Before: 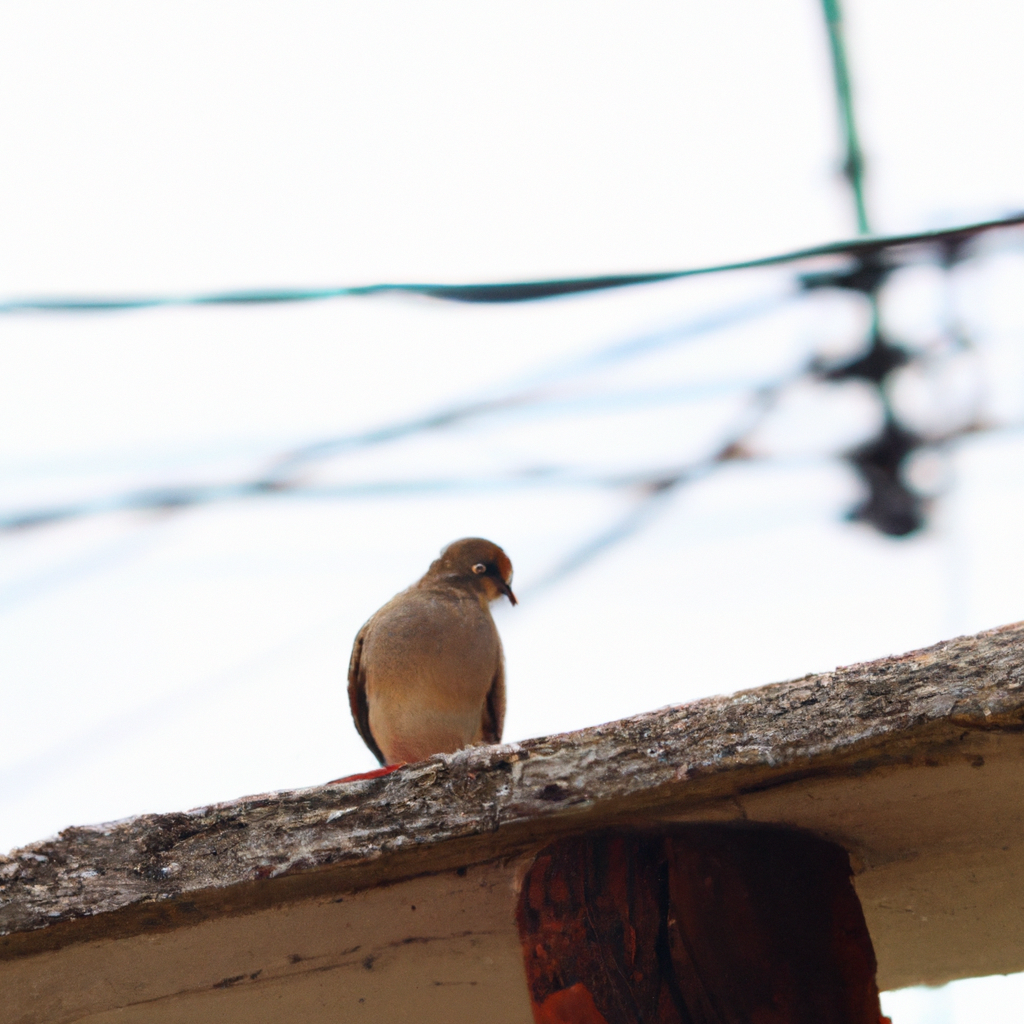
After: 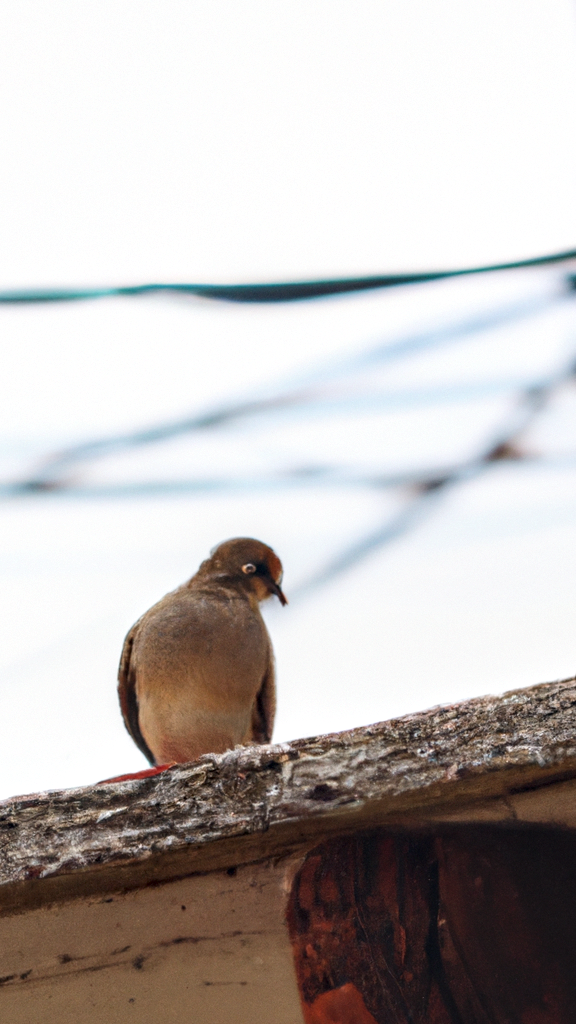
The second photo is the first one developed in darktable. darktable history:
crop and rotate: left 22.516%, right 21.234%
local contrast: detail 144%
